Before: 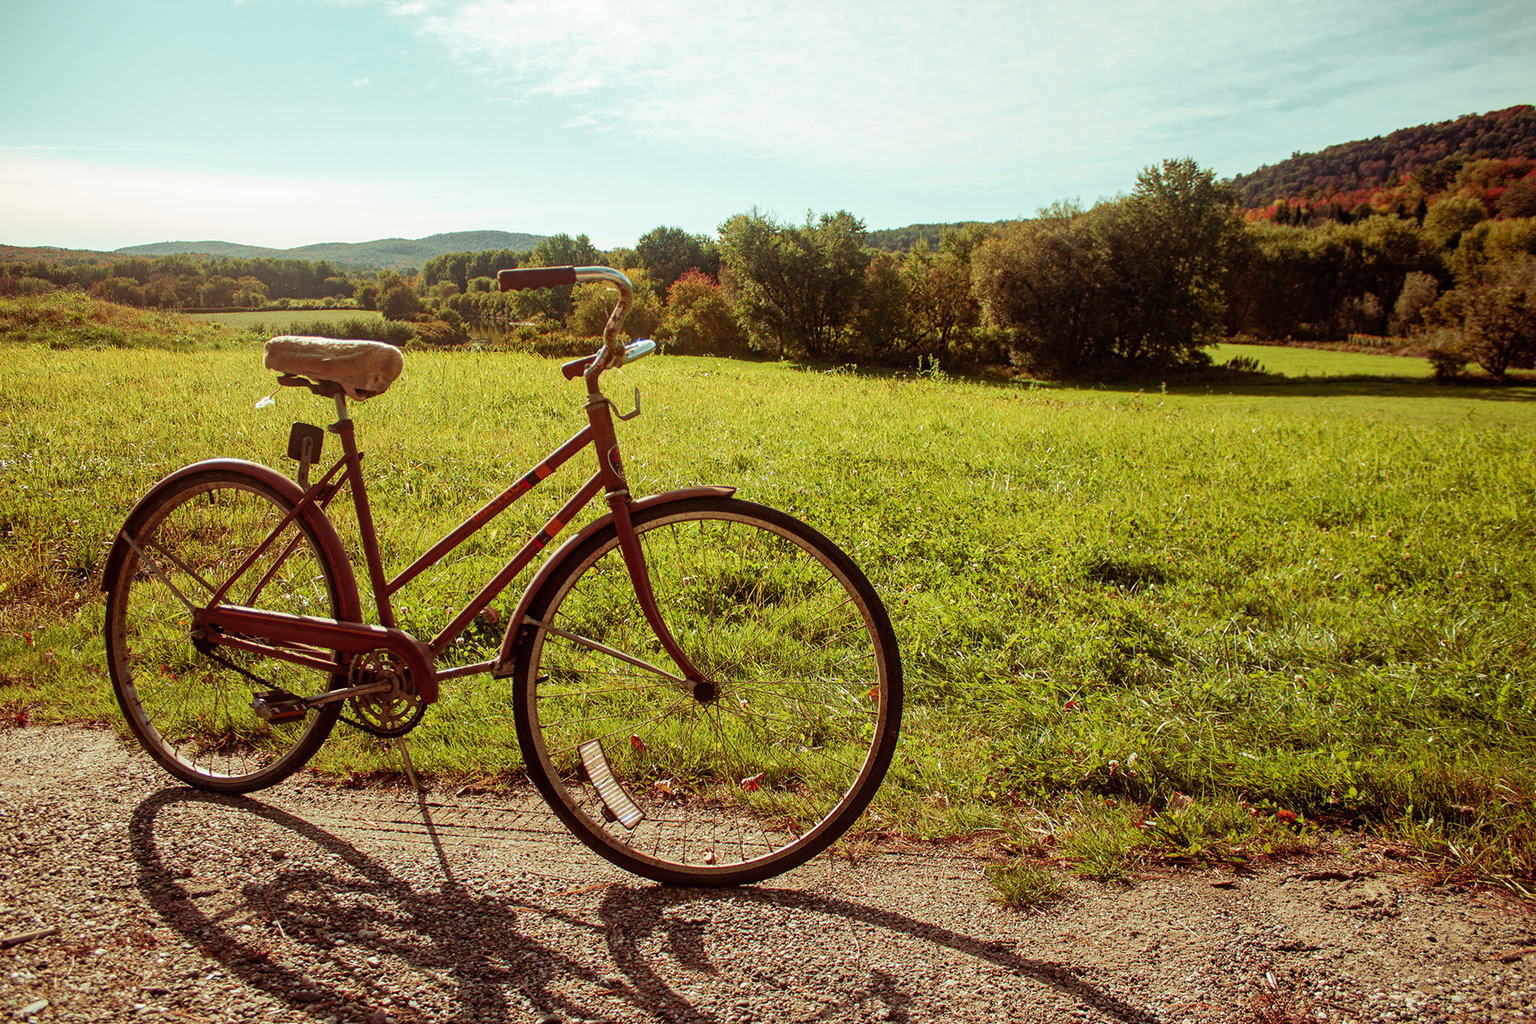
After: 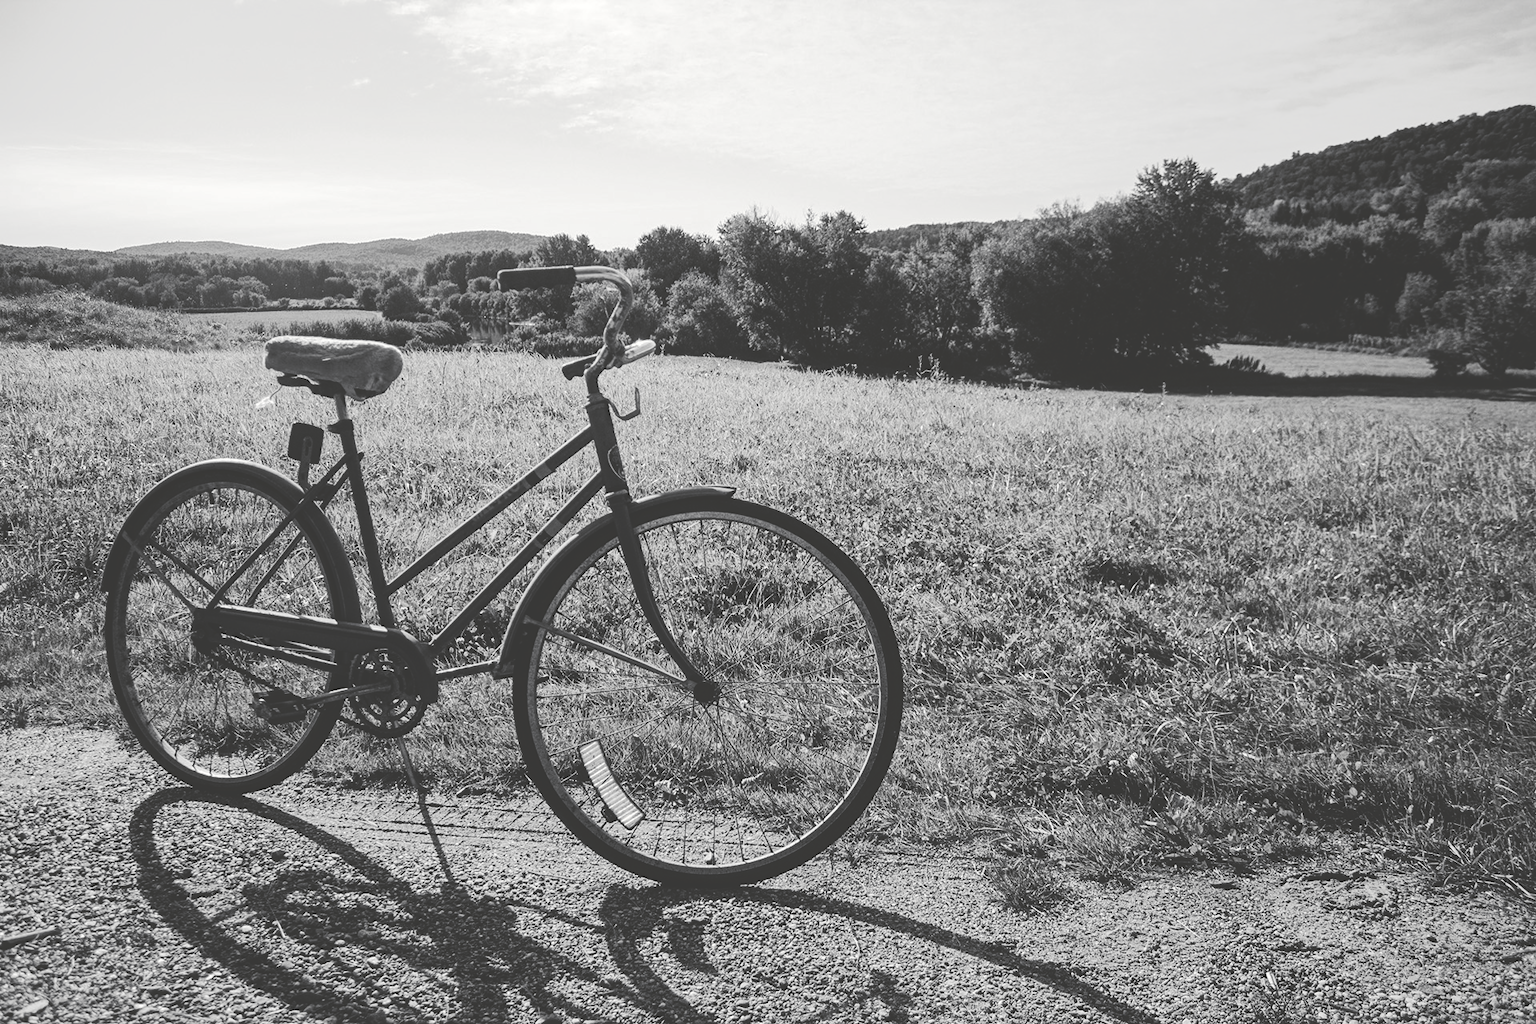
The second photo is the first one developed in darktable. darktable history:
tone curve: curves: ch0 [(0, 0) (0.003, 0.231) (0.011, 0.231) (0.025, 0.231) (0.044, 0.231) (0.069, 0.235) (0.1, 0.24) (0.136, 0.246) (0.177, 0.256) (0.224, 0.279) (0.277, 0.313) (0.335, 0.354) (0.399, 0.428) (0.468, 0.514) (0.543, 0.61) (0.623, 0.728) (0.709, 0.808) (0.801, 0.873) (0.898, 0.909) (1, 1)], preserve colors none
color look up table: target L [94.45, 85.27, 90.24, 94.45, 69.98, 78.07, 72.94, 65.11, 44, 55.54, 59.21, 56.06, 40.45, 42.1, 41.14, 13.23, 15.16, 201.93, 88.82, 64.74, 61.45, 65.11, 59.02, 50.43, 34.88, 24.42, 21.7, 5.464, 98.62, 93.05, 79.52, 72.21, 64.48, 83.12, 67, 75.15, 54.76, 48.84, 46.7, 48.04, 13.23, 25.32, 100, 93.05, 60.94, 61.45, 59.02, 41.83, 23.07], target a [-0.099, -0.002, -0.1, -0.099, -0.001, -0.003, -0.001, 0, 0, 0.001 ×5, 0, -0.134, -0.132, 0, -0.101, 0, 0.001, 0, 0.001, 0, -0.001, -0.001, 0, -0.687, -0.473, -0.291, -0.003, -0.002, 0.001, -0.002, -0.001, -0.002, 0.001, 0.001, 0.001, 0, -0.134, -0.001, -0.097, -0.291, 0.001 ×4, 0], target b [1.226, 0.023, 1.239, 1.226, 0.003, 0.024, 0.003, 0.003, -0.004, -0.004, -0.007, -0.004, -0.004, -0.004, 0.001, 1.698, 1.671, -0.001, 1.244, -0.004, -0.004, 0.003, -0.007, -0.004, 0.011, 0.011, 0.002, 8.475, 6.009, 3.654, 0.024, 0.023, -0.004, 0.024, 0.003, 0.023, -0.004, -0.004, -0.004, 0.001, 1.698, 0.011, 1.21, 3.654, -0.004, -0.004, -0.007, -0.004, 0.001], num patches 49
